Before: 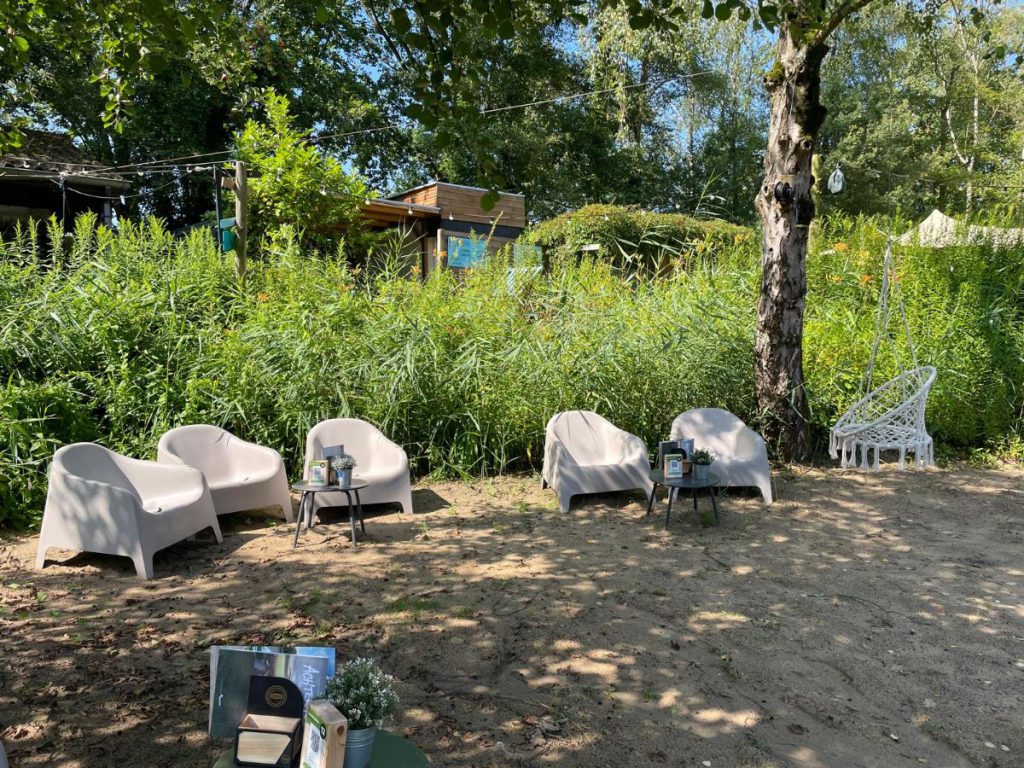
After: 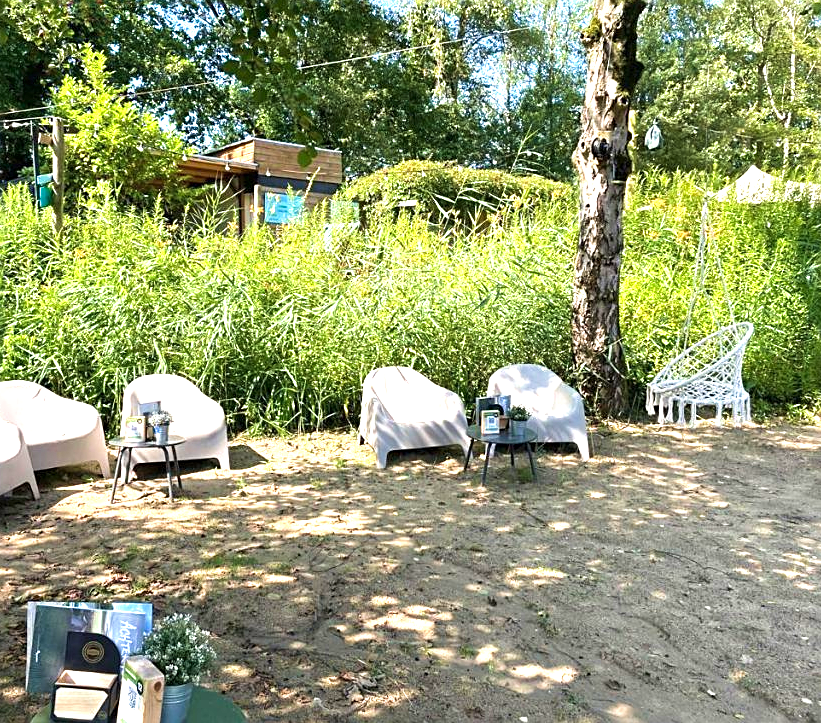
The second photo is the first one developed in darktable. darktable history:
sharpen: on, module defaults
exposure: exposure 1.223 EV, compensate highlight preservation false
crop and rotate: left 17.893%, top 5.844%, right 1.86%
velvia: on, module defaults
